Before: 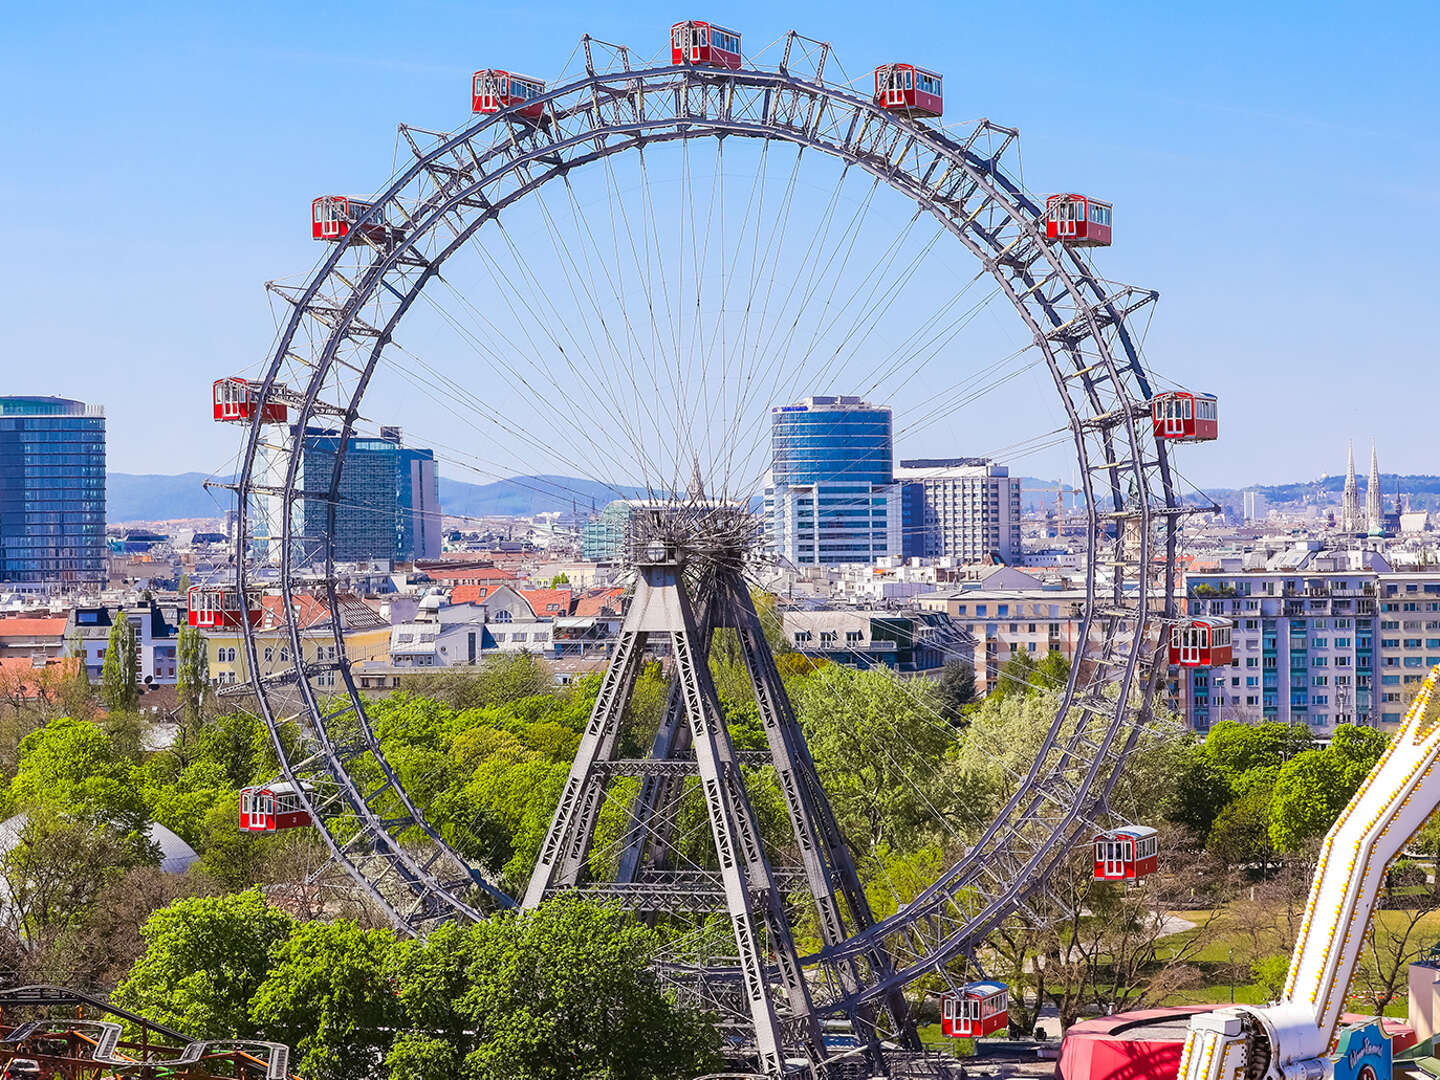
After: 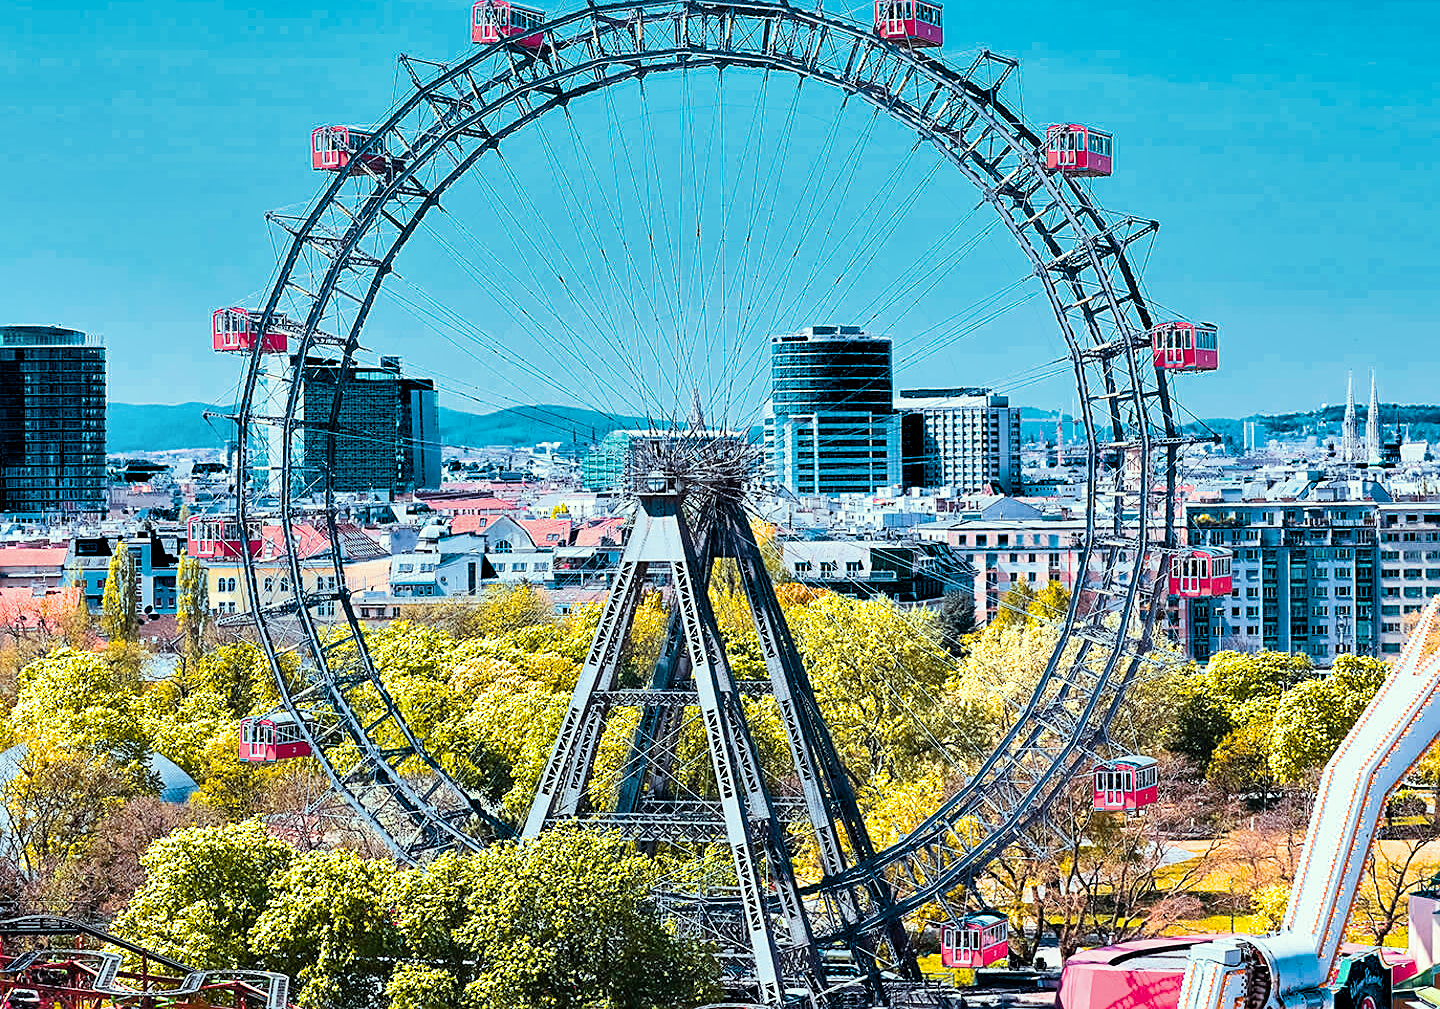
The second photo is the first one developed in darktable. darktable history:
sharpen: on, module defaults
crop and rotate: top 6.521%
contrast brightness saturation: saturation -0.081
color correction: highlights a* -4.85, highlights b* 5.03, saturation 0.969
color calibration: output R [1.422, -0.35, -0.252, 0], output G [-0.238, 1.259, -0.084, 0], output B [-0.081, -0.196, 1.58, 0], output brightness [0.49, 0.671, -0.57, 0], illuminant custom, x 0.347, y 0.364, temperature 4931.35 K
filmic rgb: middle gray luminance 21.55%, black relative exposure -14.06 EV, white relative exposure 2.97 EV, threshold 2.95 EV, target black luminance 0%, hardness 8.74, latitude 59.72%, contrast 1.209, highlights saturation mix 4.41%, shadows ↔ highlights balance 40.9%, enable highlight reconstruction true
shadows and highlights: soften with gaussian
color zones: curves: ch1 [(0.239, 0.552) (0.75, 0.5)]; ch2 [(0.25, 0.462) (0.749, 0.457)]
